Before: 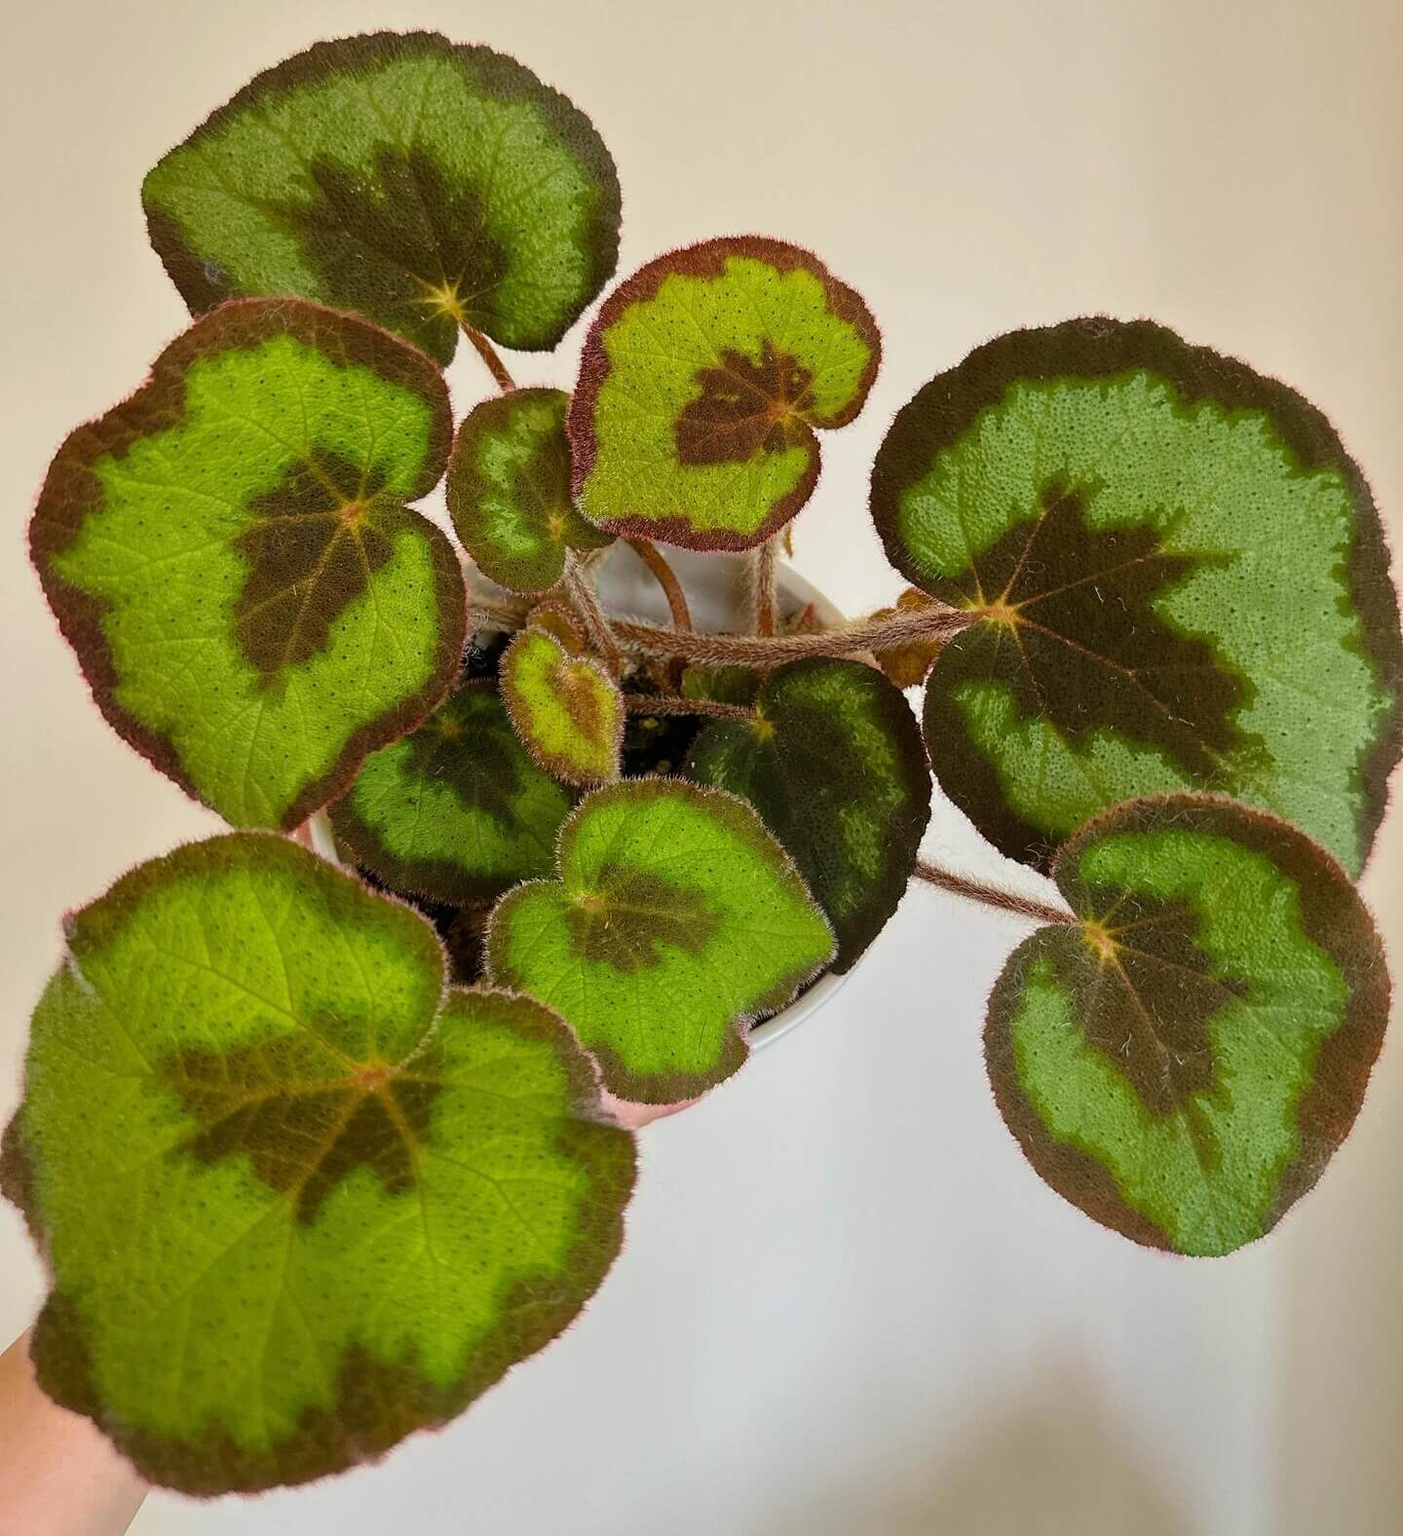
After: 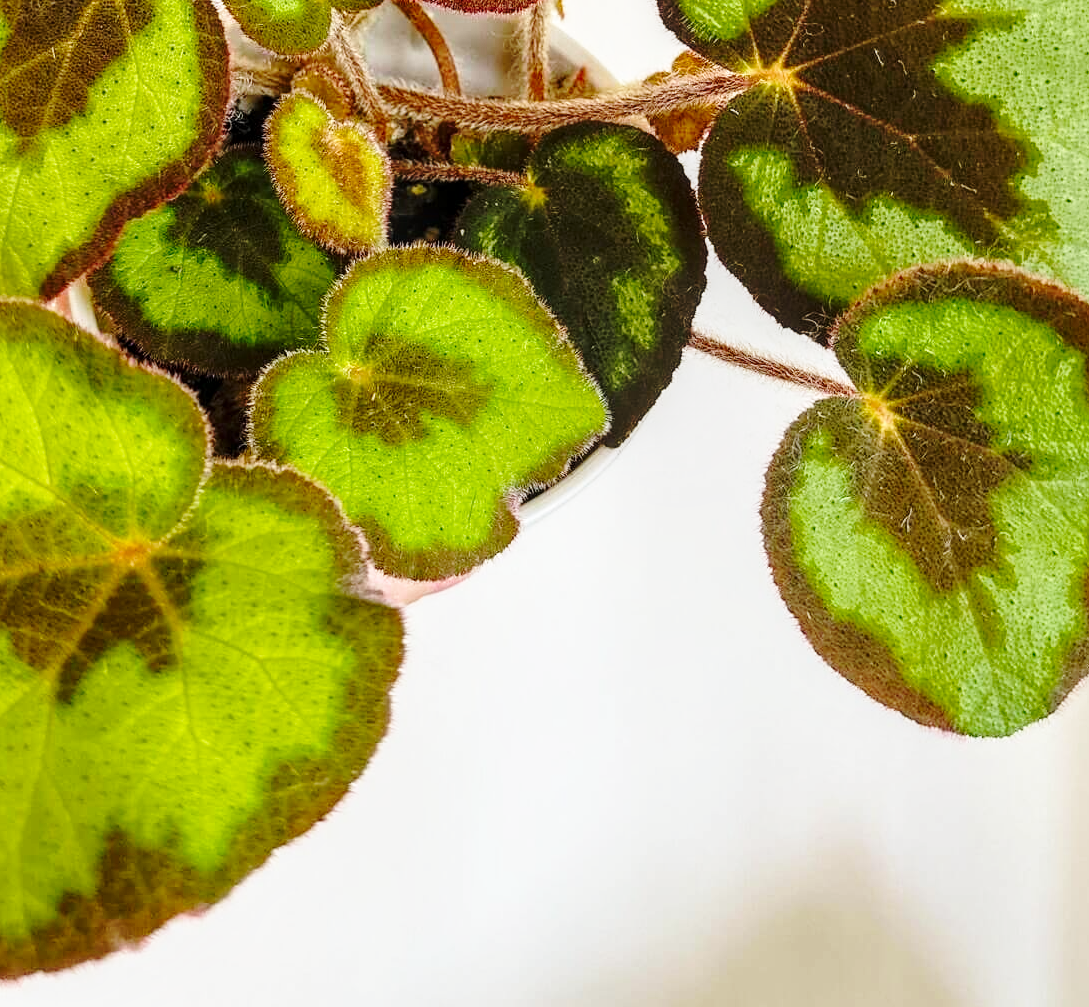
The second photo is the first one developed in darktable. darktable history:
crop and rotate: left 17.299%, top 35.115%, right 7.015%, bottom 1.024%
base curve: curves: ch0 [(0, 0) (0.032, 0.037) (0.105, 0.228) (0.435, 0.76) (0.856, 0.983) (1, 1)], preserve colors none
local contrast: on, module defaults
